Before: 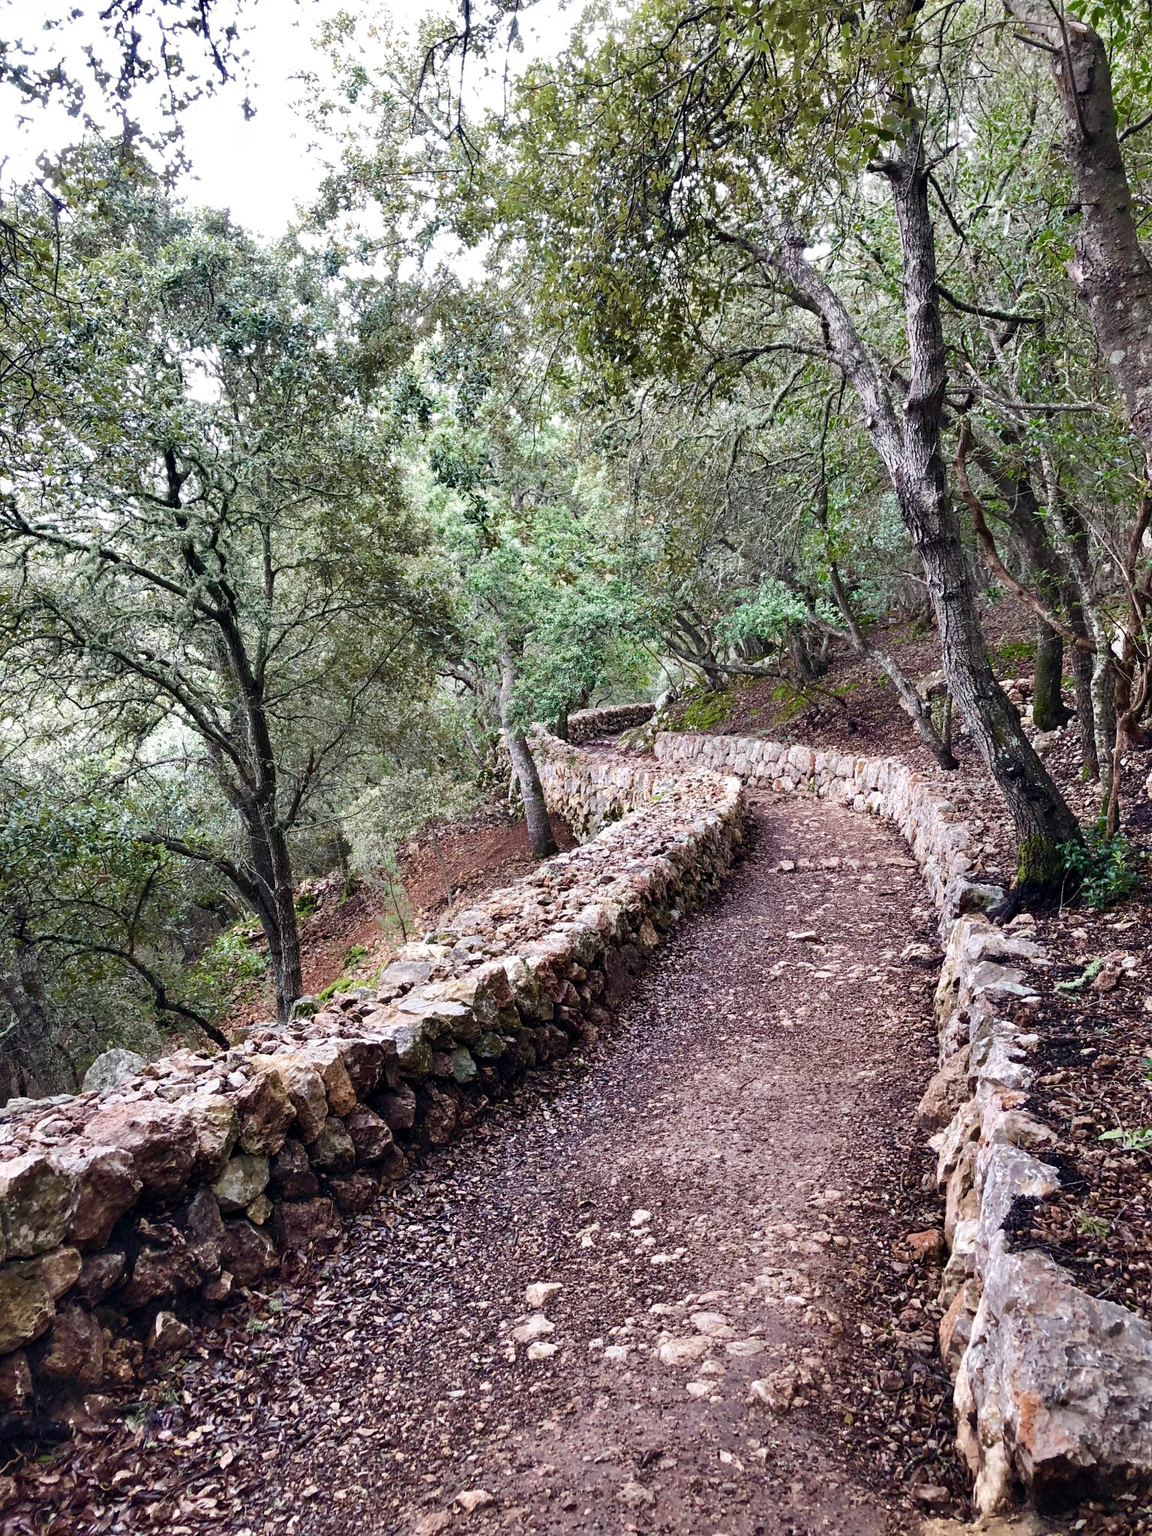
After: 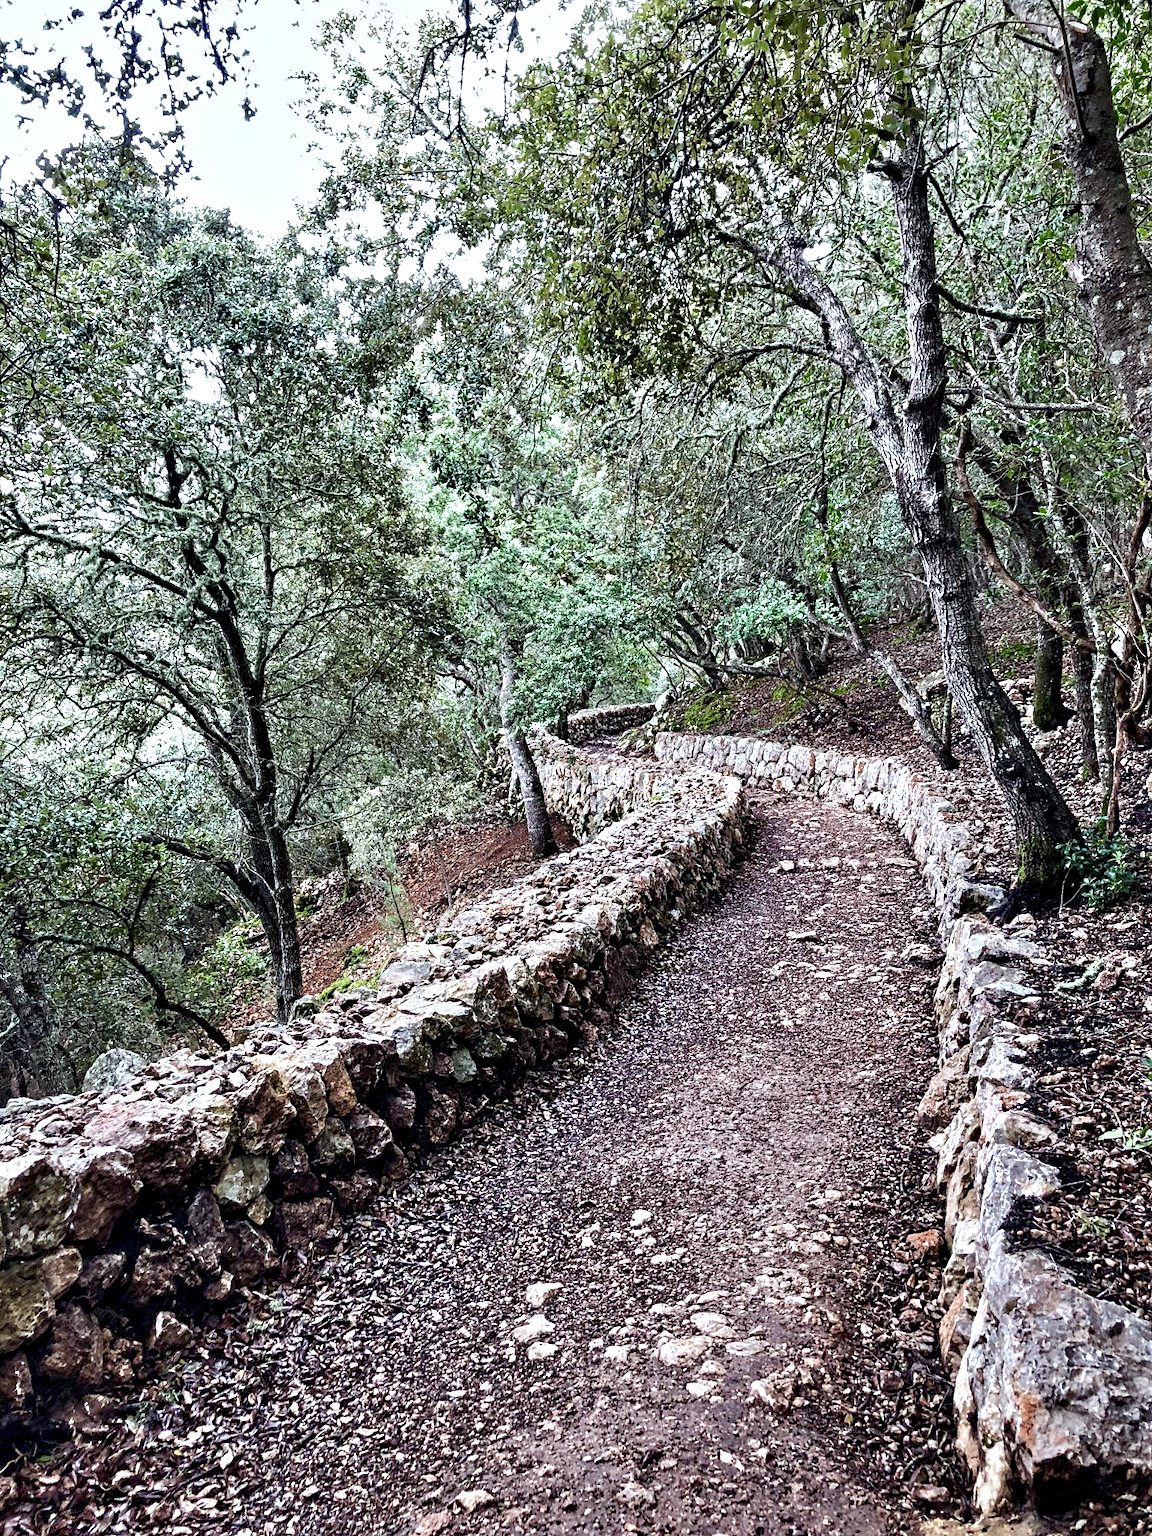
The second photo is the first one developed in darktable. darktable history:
color calibration: gray › normalize channels true, illuminant Planckian (black body), adaptation linear Bradford (ICC v4), x 0.361, y 0.366, temperature 4509.51 K, gamut compression 0.012
contrast equalizer: octaves 7, y [[0.5, 0.542, 0.583, 0.625, 0.667, 0.708], [0.5 ×6], [0.5 ×6], [0 ×6], [0 ×6]]
exposure: black level correction 0.001, compensate exposure bias true, compensate highlight preservation false
